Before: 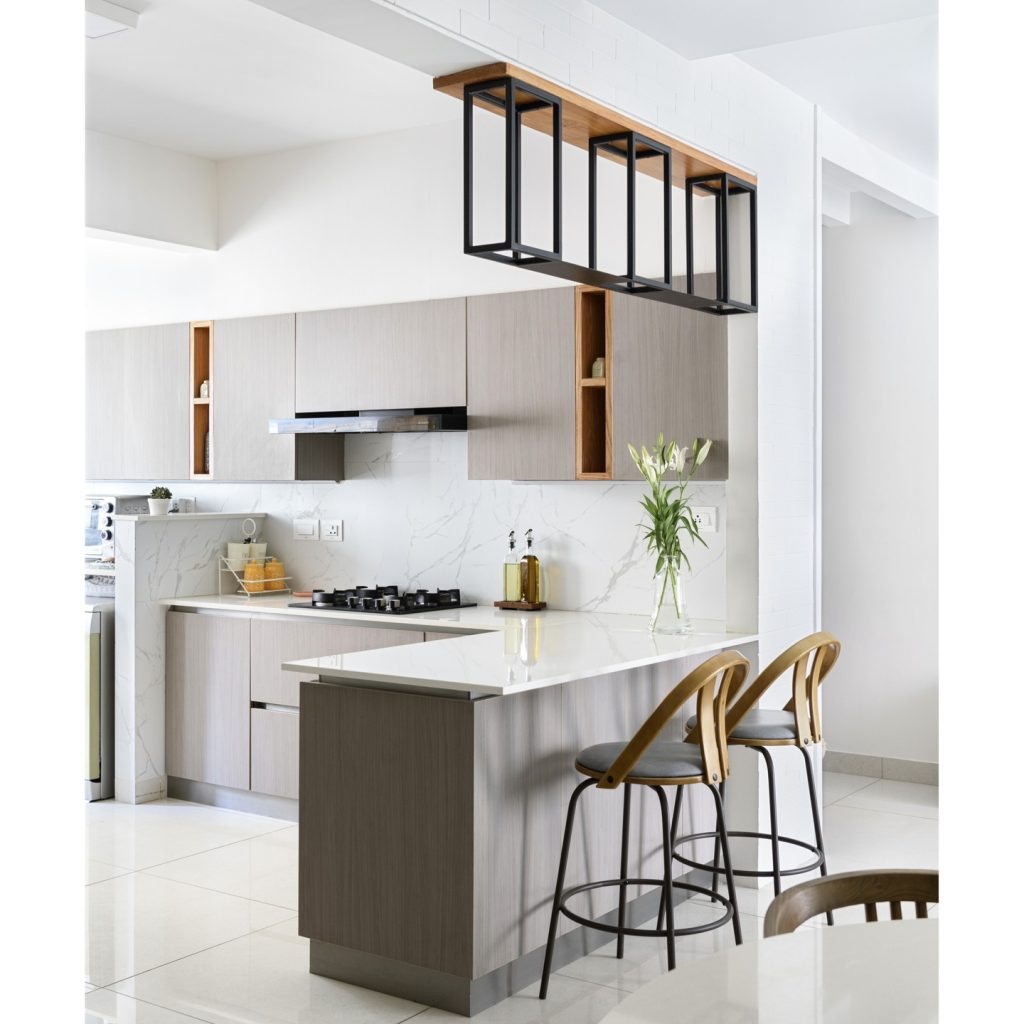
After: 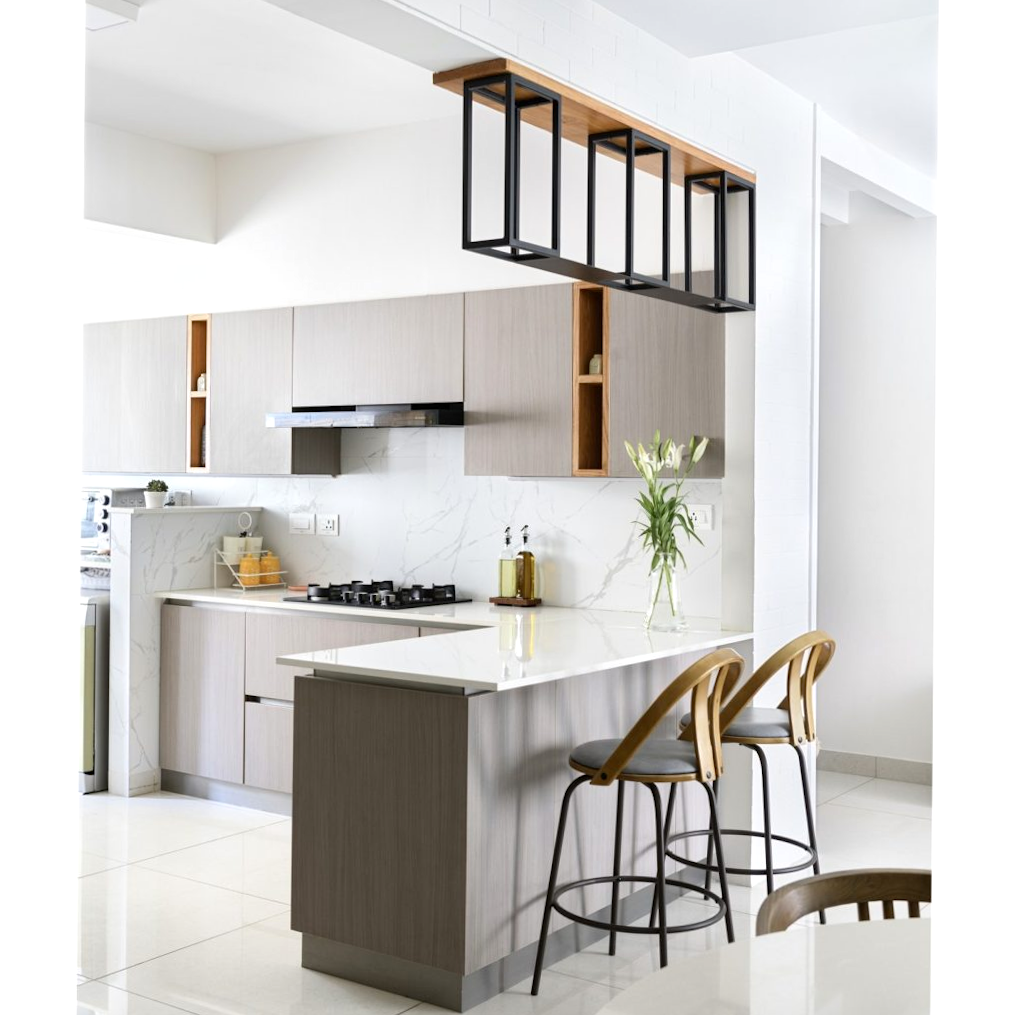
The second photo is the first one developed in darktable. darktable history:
crop and rotate: angle -0.5°
exposure: black level correction 0.001, exposure 0.14 EV, compensate highlight preservation false
